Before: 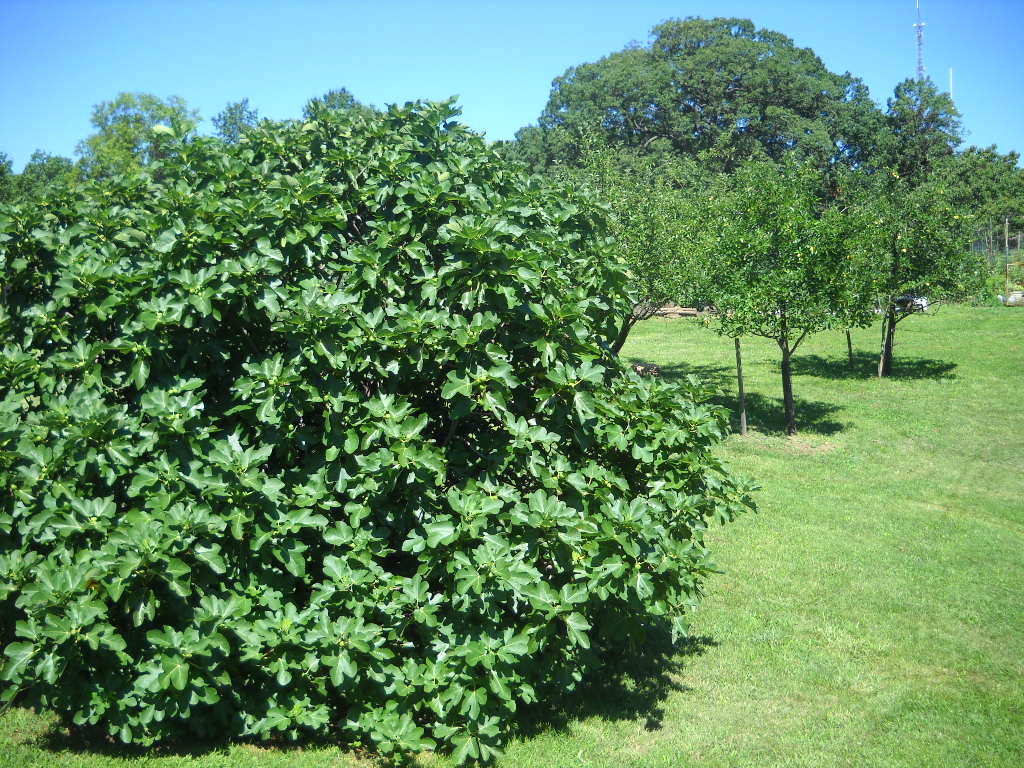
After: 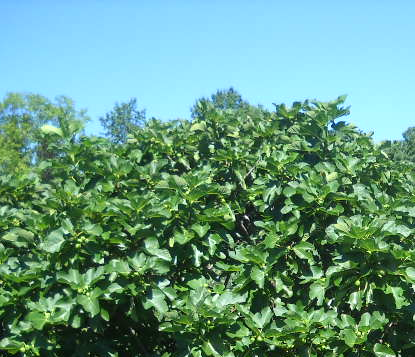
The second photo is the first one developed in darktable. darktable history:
crop and rotate: left 11.009%, top 0.047%, right 48.447%, bottom 53.35%
